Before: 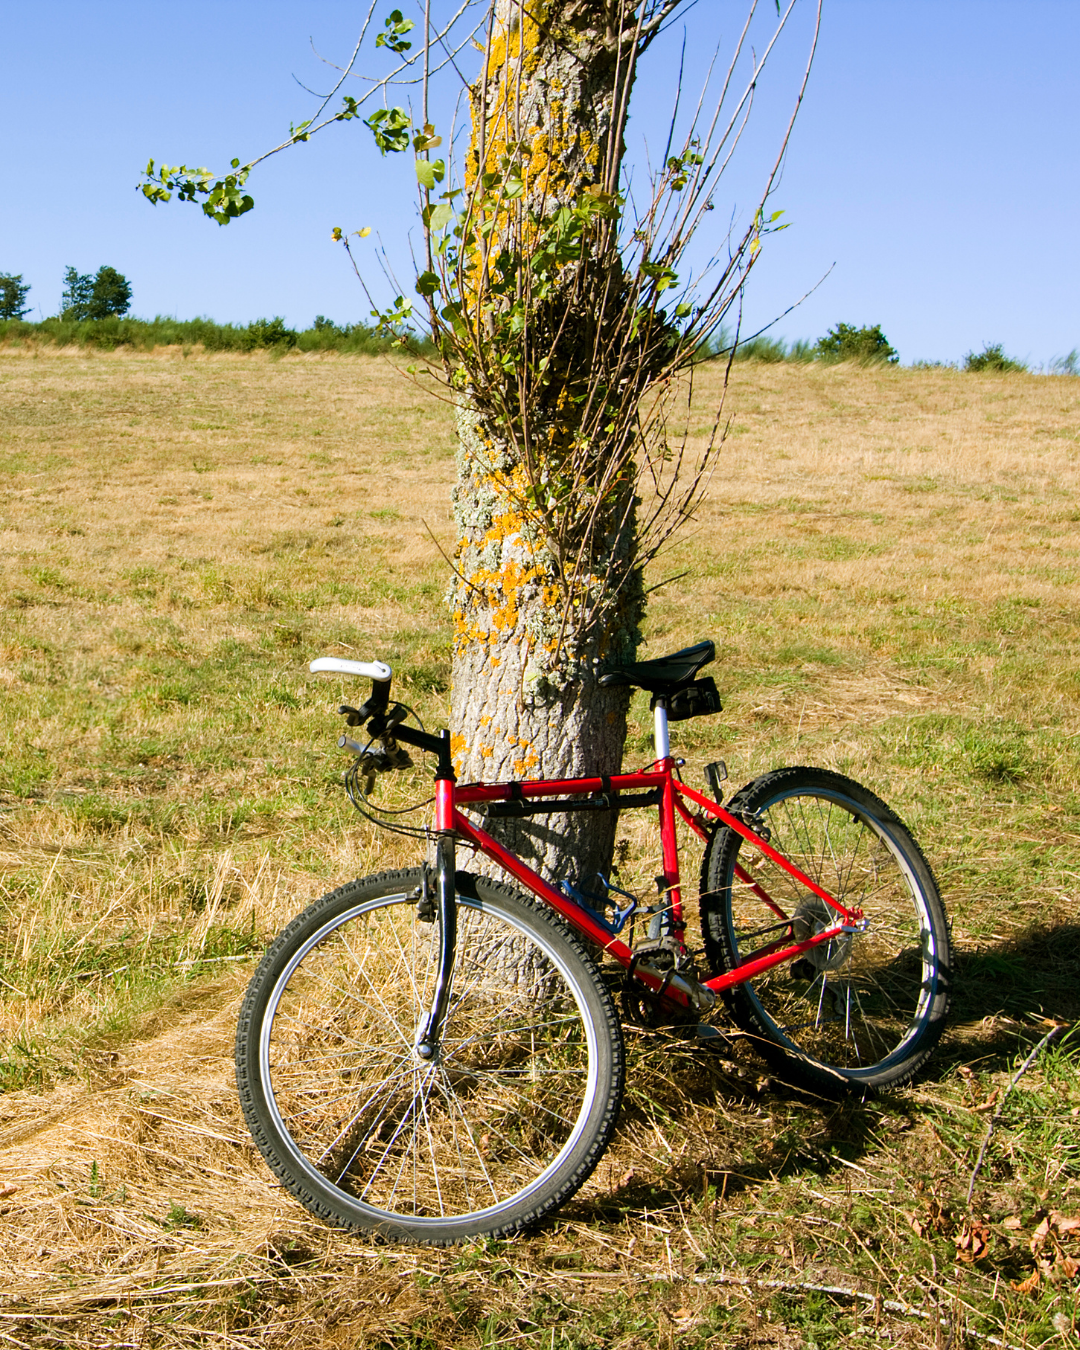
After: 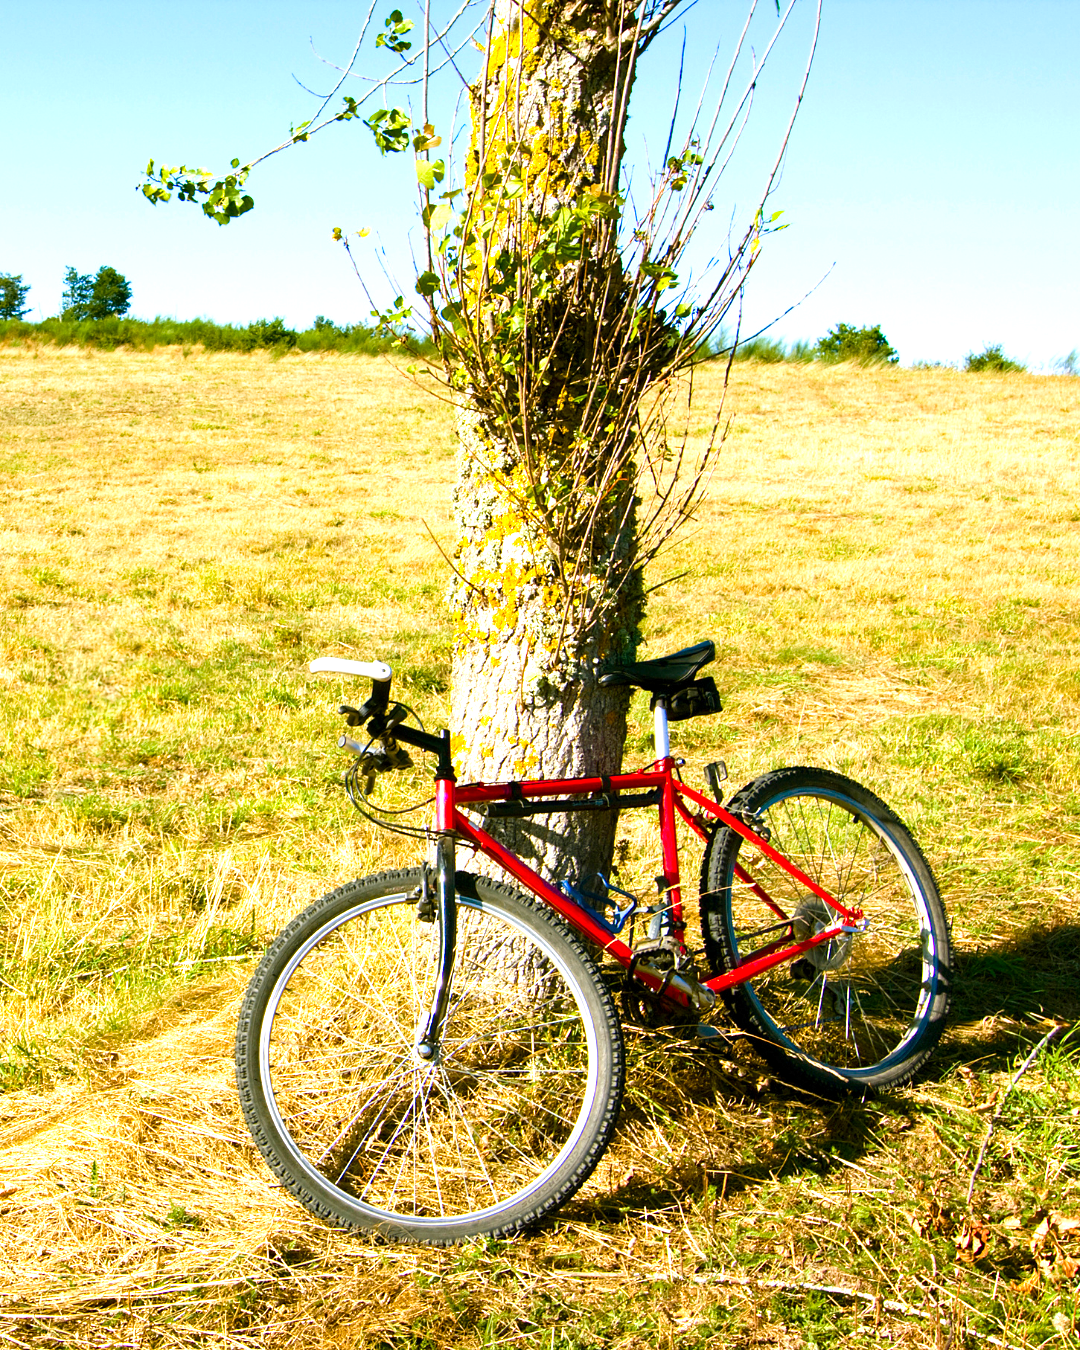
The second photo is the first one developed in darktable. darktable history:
color balance rgb: perceptual saturation grading › global saturation 35%, perceptual saturation grading › highlights -25%, perceptual saturation grading › shadows 25%, global vibrance 10%
exposure: exposure 0.921 EV, compensate highlight preservation false
